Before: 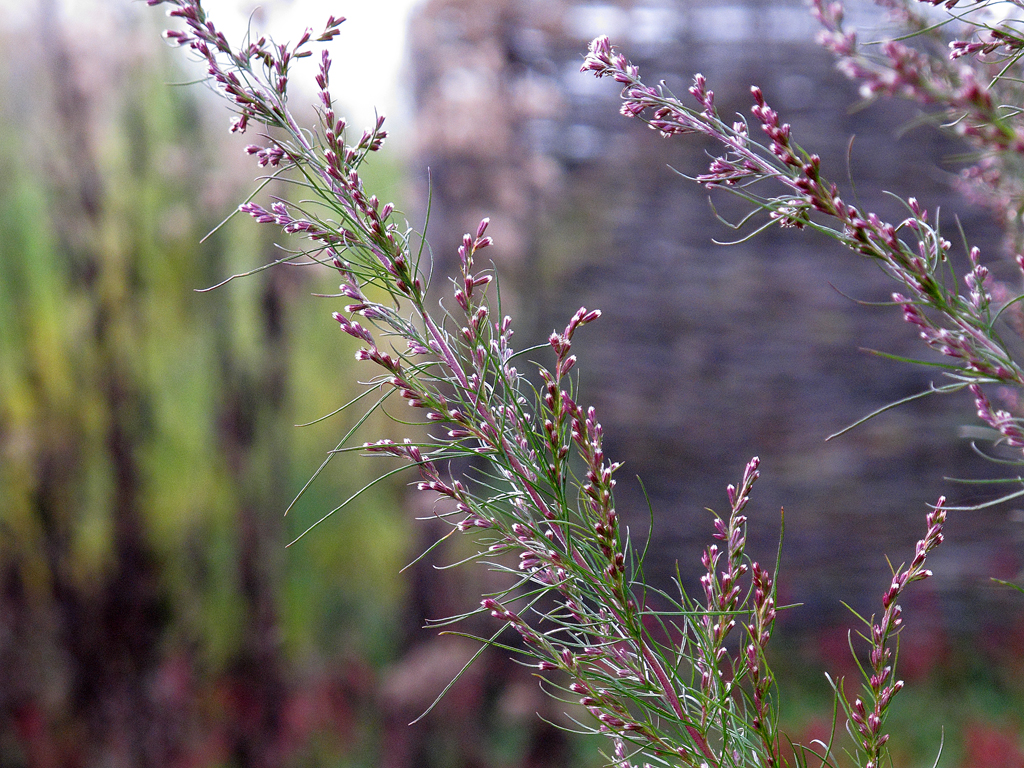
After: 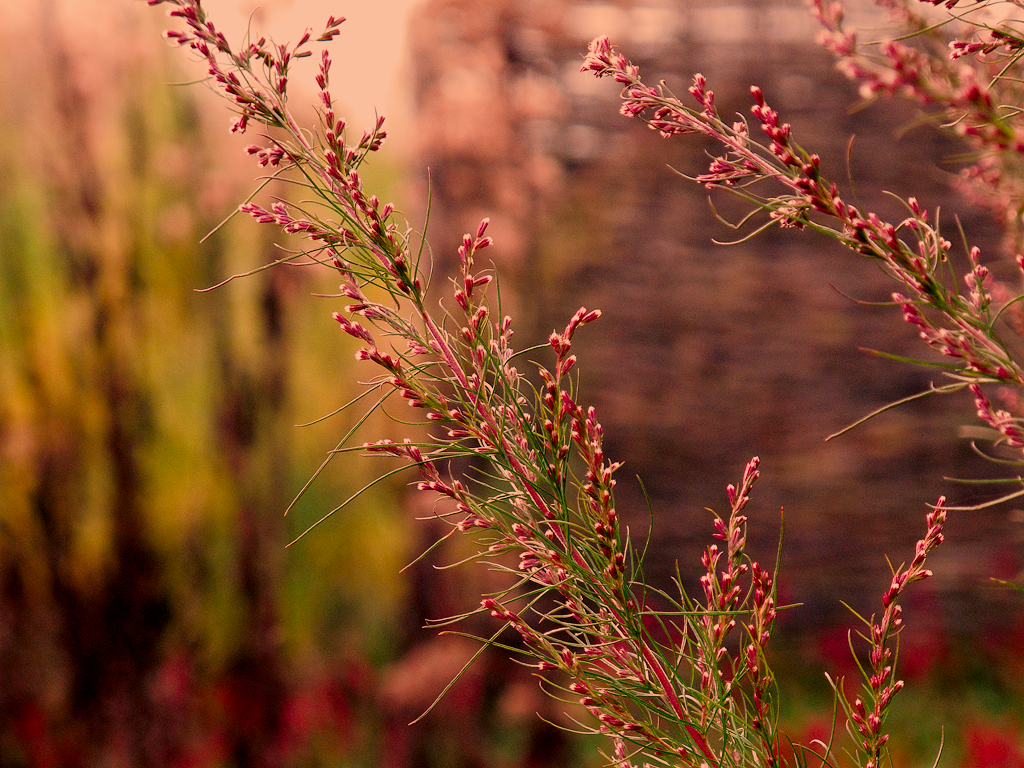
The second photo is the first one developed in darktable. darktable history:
white balance: red 1.467, blue 0.684
contrast brightness saturation: contrast 0.07, brightness -0.14, saturation 0.11
filmic rgb: black relative exposure -7.65 EV, white relative exposure 4.56 EV, hardness 3.61
